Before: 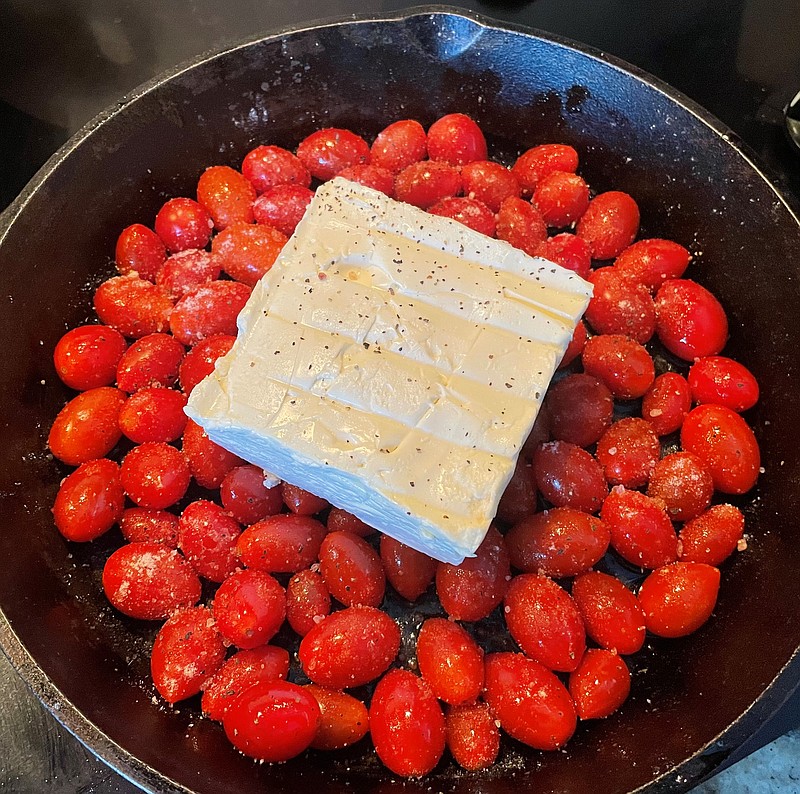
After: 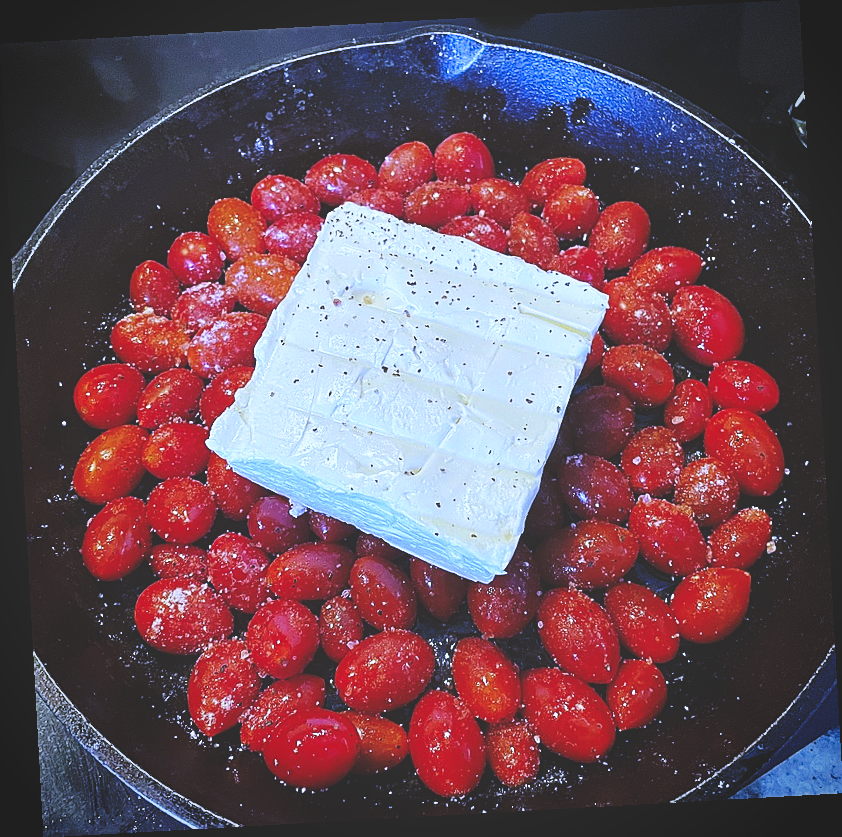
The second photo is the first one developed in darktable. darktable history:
base curve: curves: ch0 [(0, 0) (0.028, 0.03) (0.121, 0.232) (0.46, 0.748) (0.859, 0.968) (1, 1)], preserve colors none
vignetting: saturation 0, unbound false
sharpen: on, module defaults
rgb curve: curves: ch0 [(0, 0.186) (0.314, 0.284) (0.775, 0.708) (1, 1)], compensate middle gray true, preserve colors none
rotate and perspective: rotation -3.18°, automatic cropping off
white balance: red 0.766, blue 1.537
